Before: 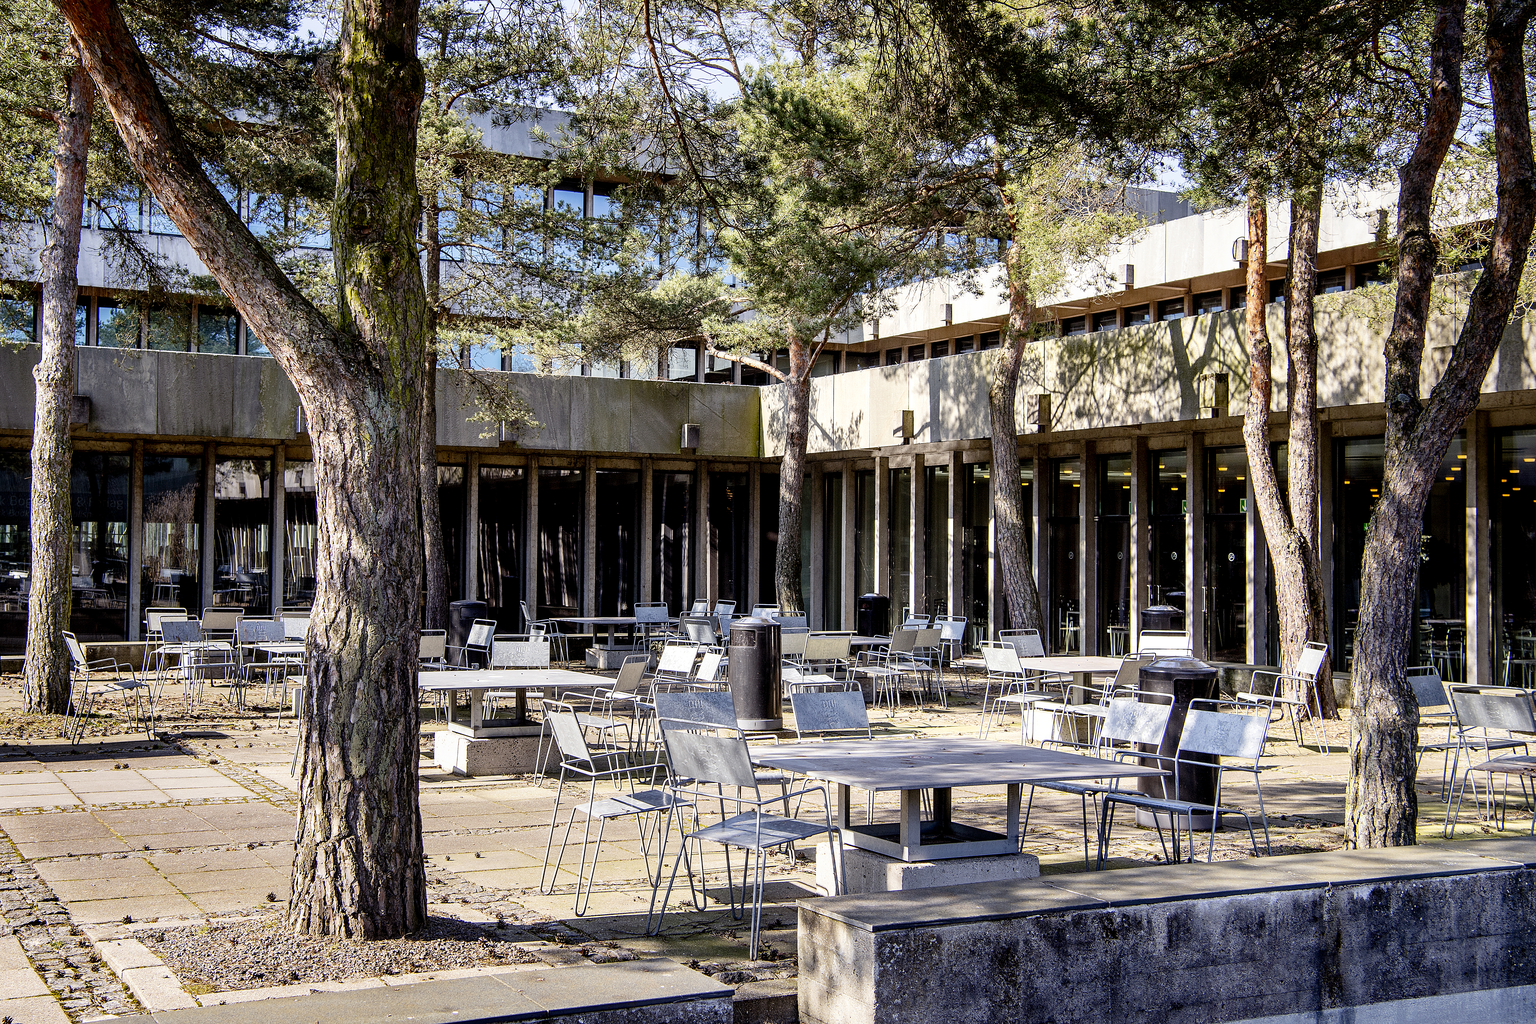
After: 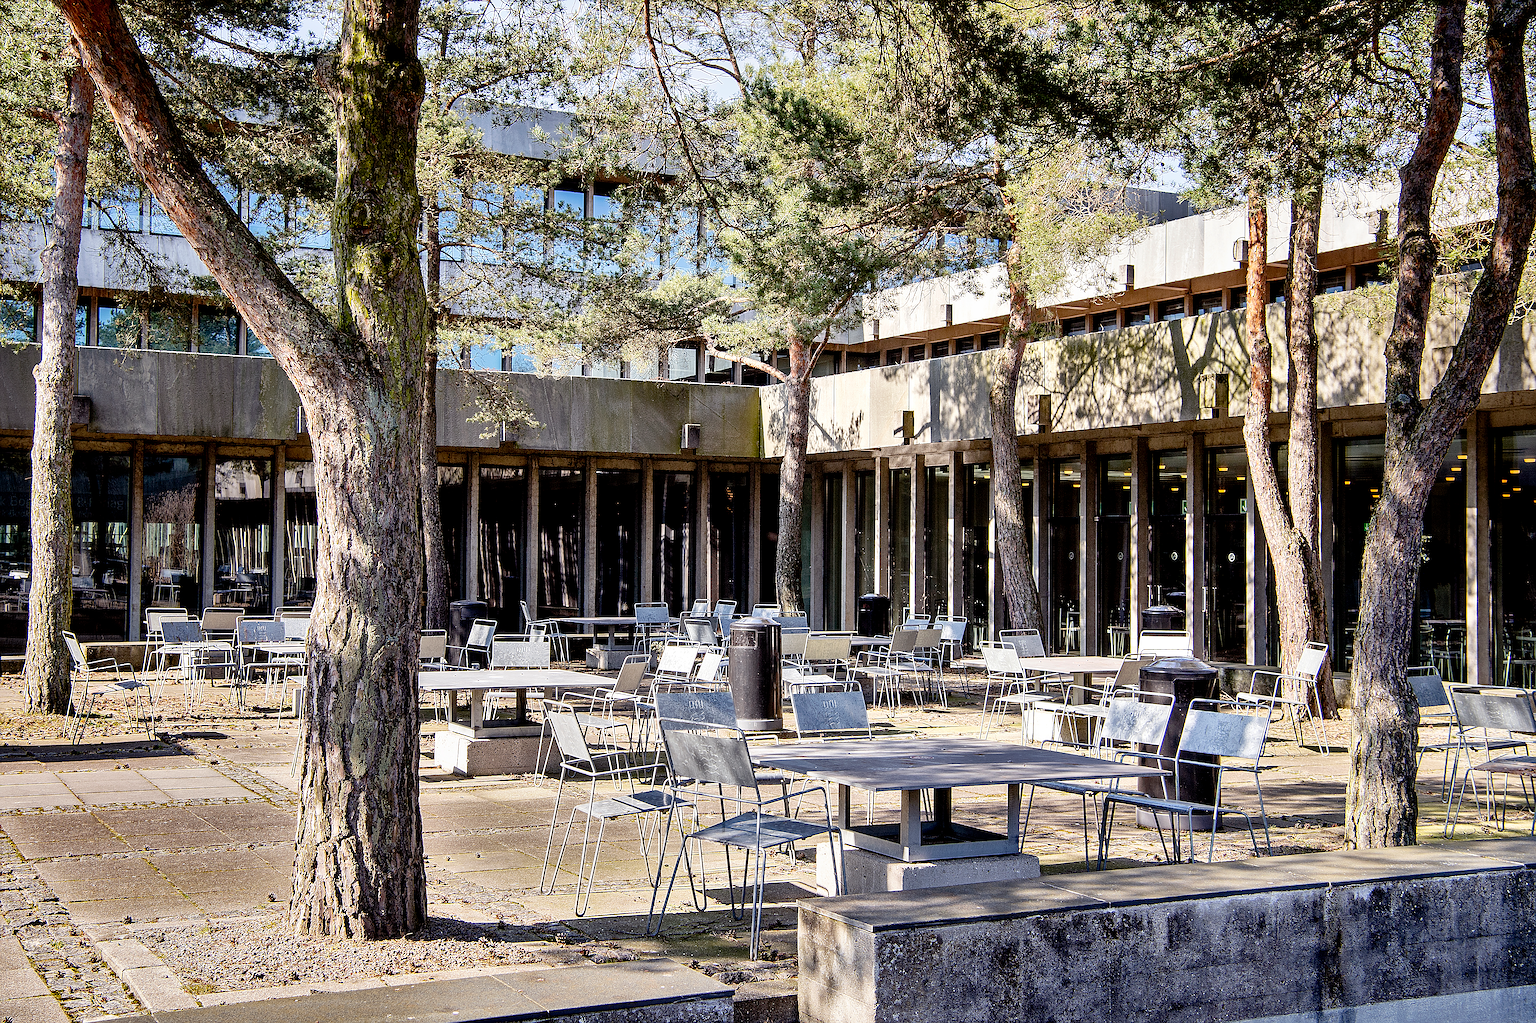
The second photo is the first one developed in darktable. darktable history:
shadows and highlights: shadows 20.91, highlights -82.73, soften with gaussian
sharpen: on, module defaults
